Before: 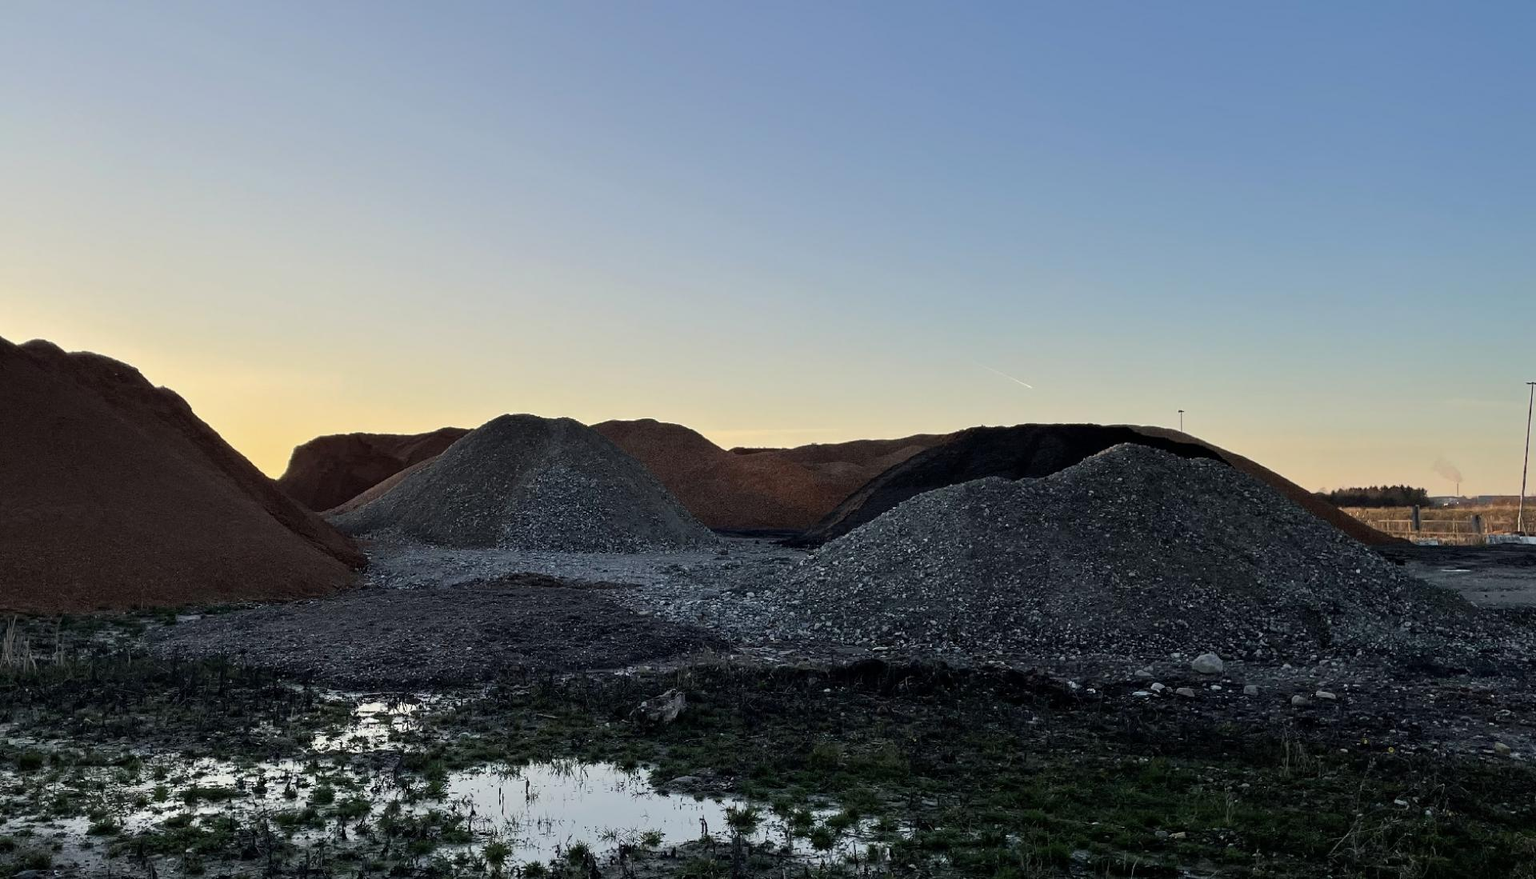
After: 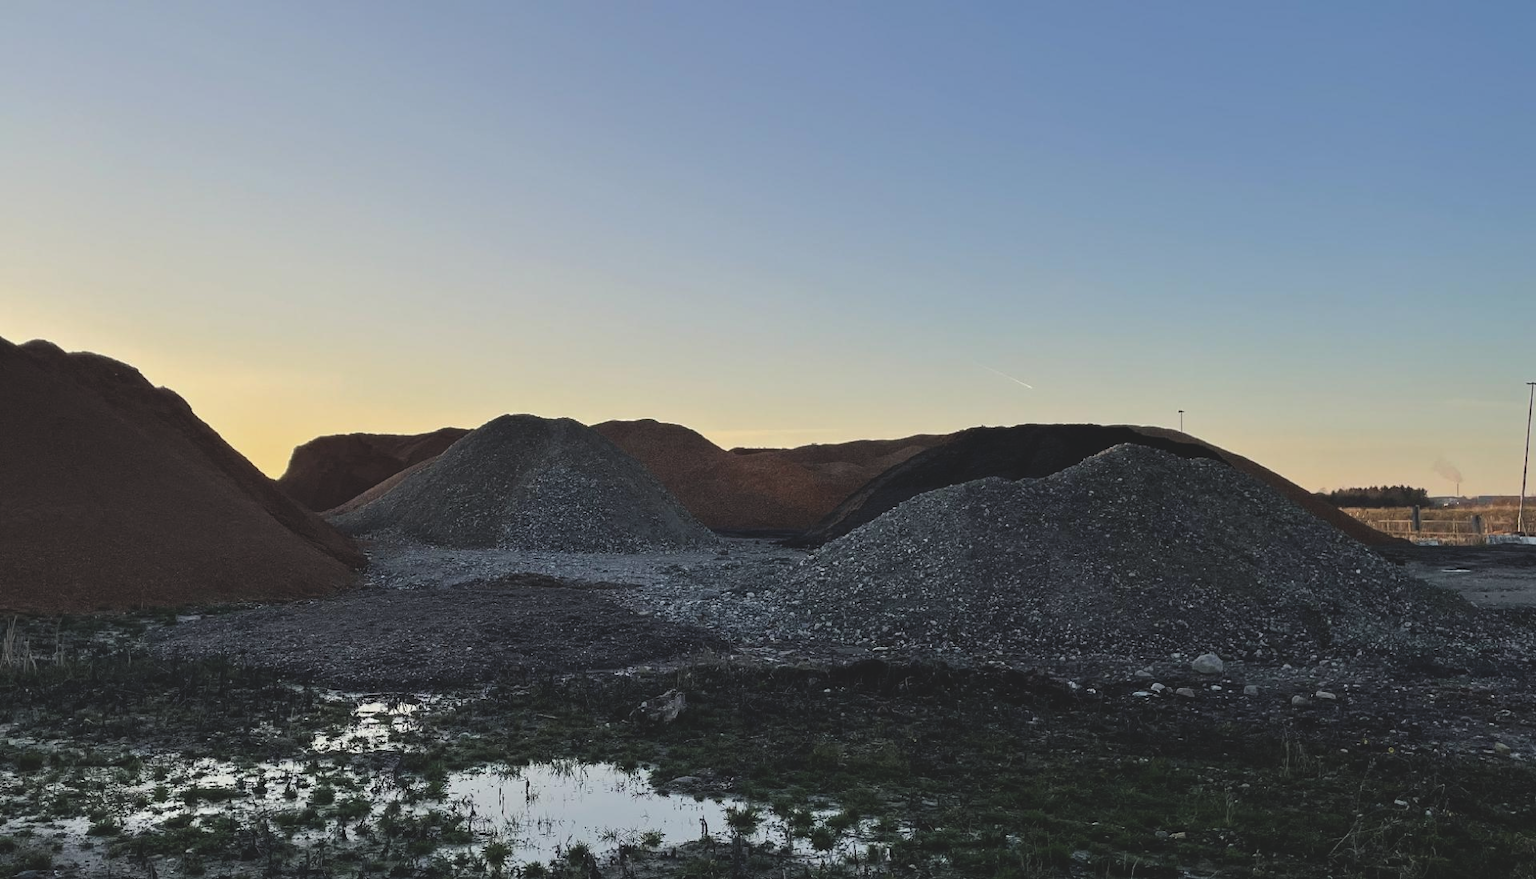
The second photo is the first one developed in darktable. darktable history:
exposure: black level correction -0.015, exposure -0.131 EV, compensate highlight preservation false
